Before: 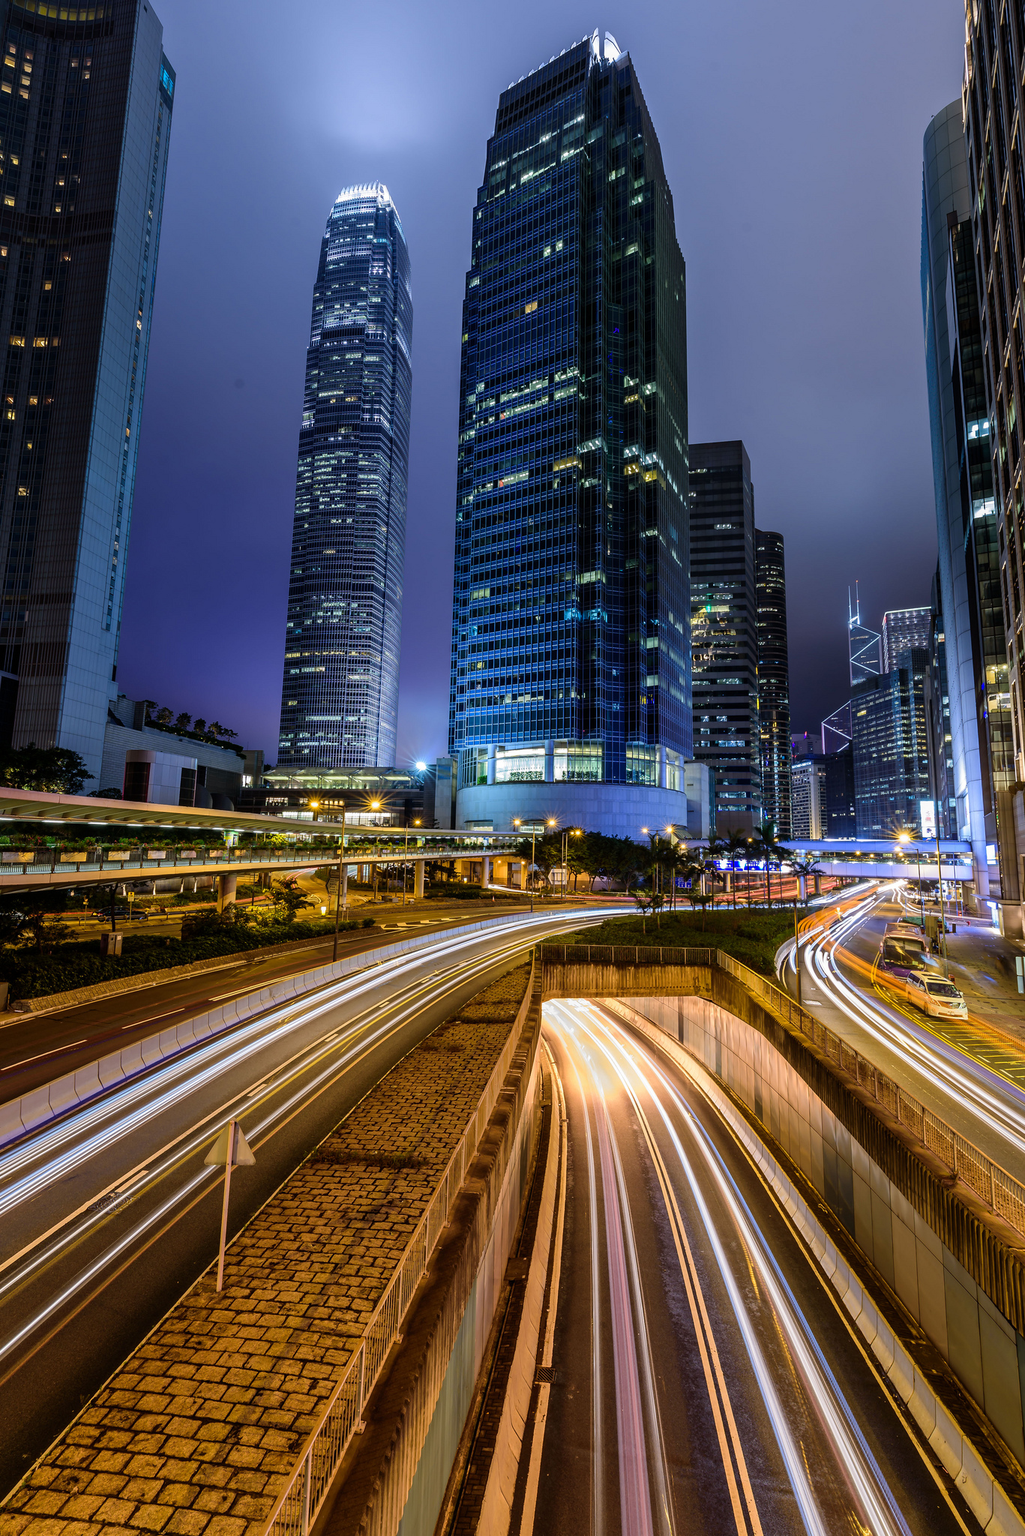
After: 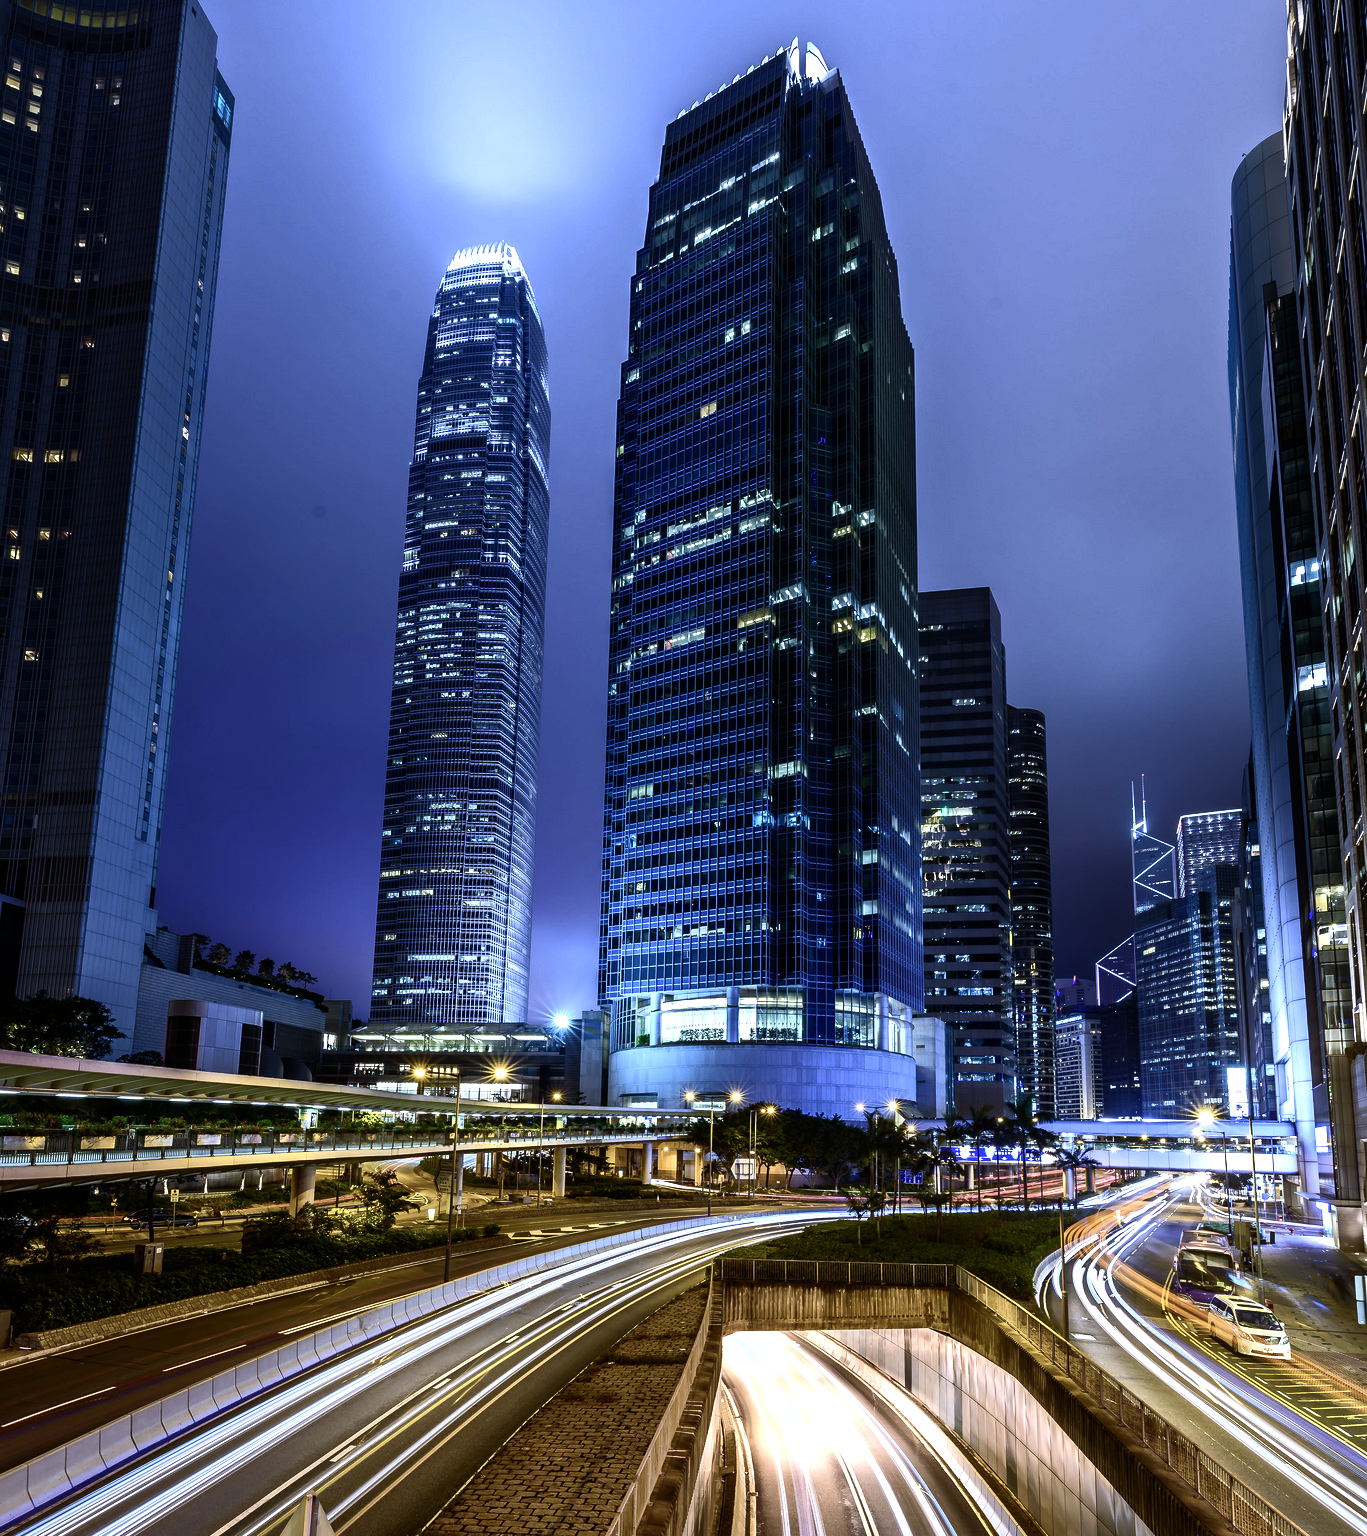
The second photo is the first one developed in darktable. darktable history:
exposure: exposure 0.6 EV, compensate highlight preservation false
white balance: red 0.871, blue 1.249
color balance rgb: perceptual saturation grading › highlights -31.88%, perceptual saturation grading › mid-tones 5.8%, perceptual saturation grading › shadows 18.12%, perceptual brilliance grading › highlights 3.62%, perceptual brilliance grading › mid-tones -18.12%, perceptual brilliance grading › shadows -41.3%
crop: bottom 24.988%
